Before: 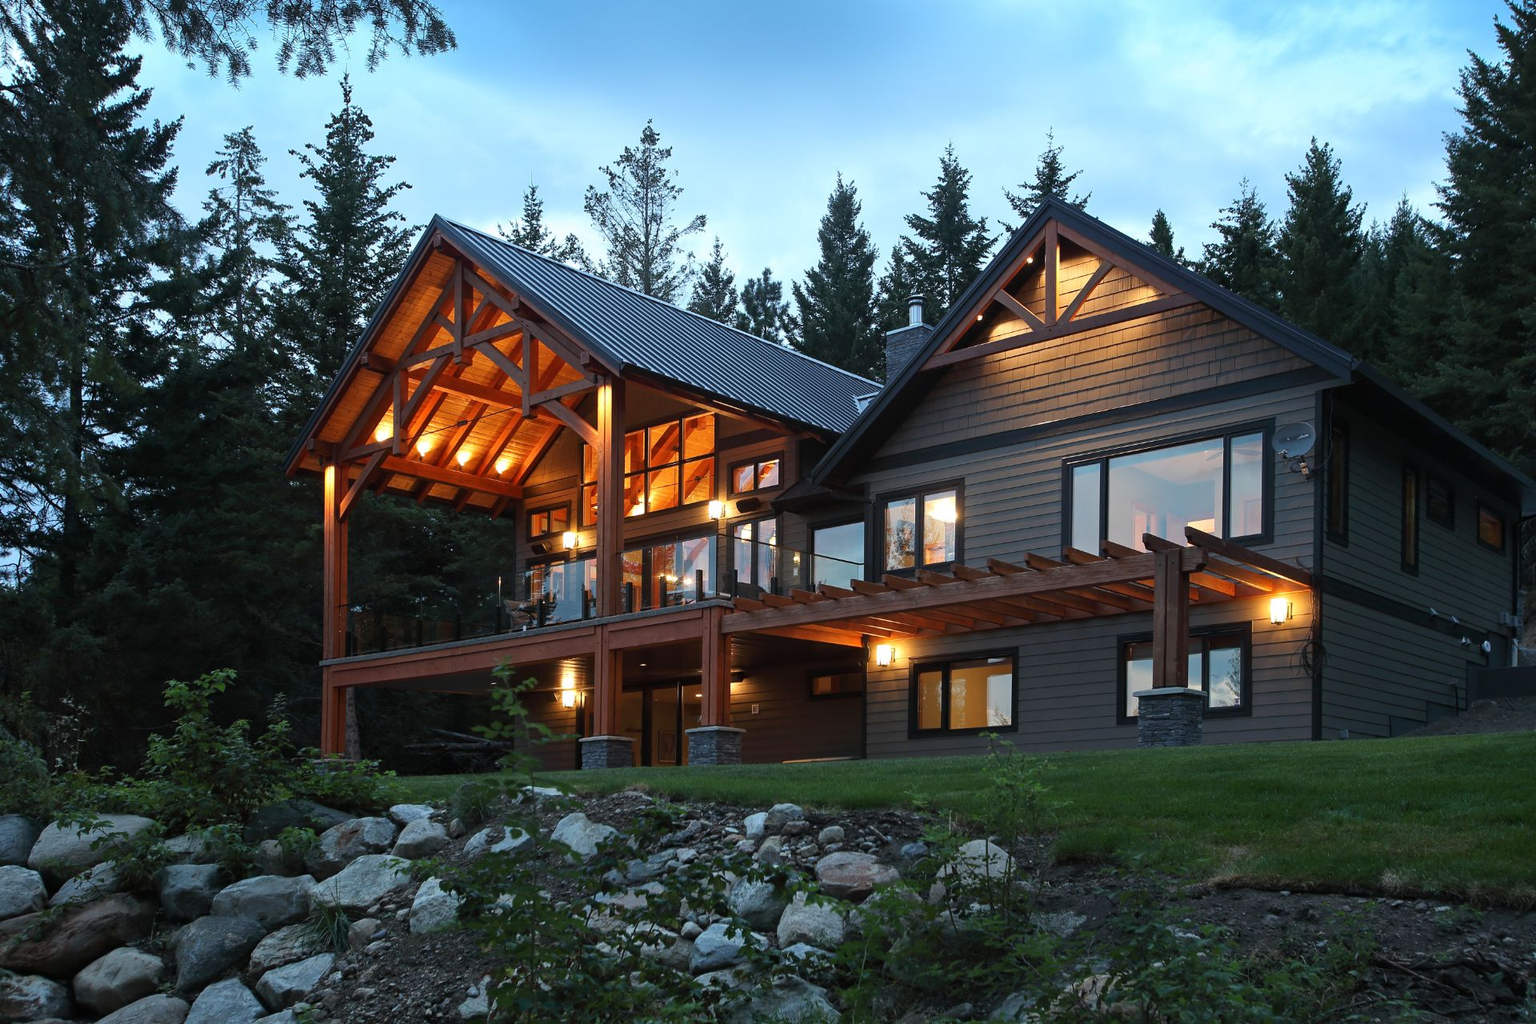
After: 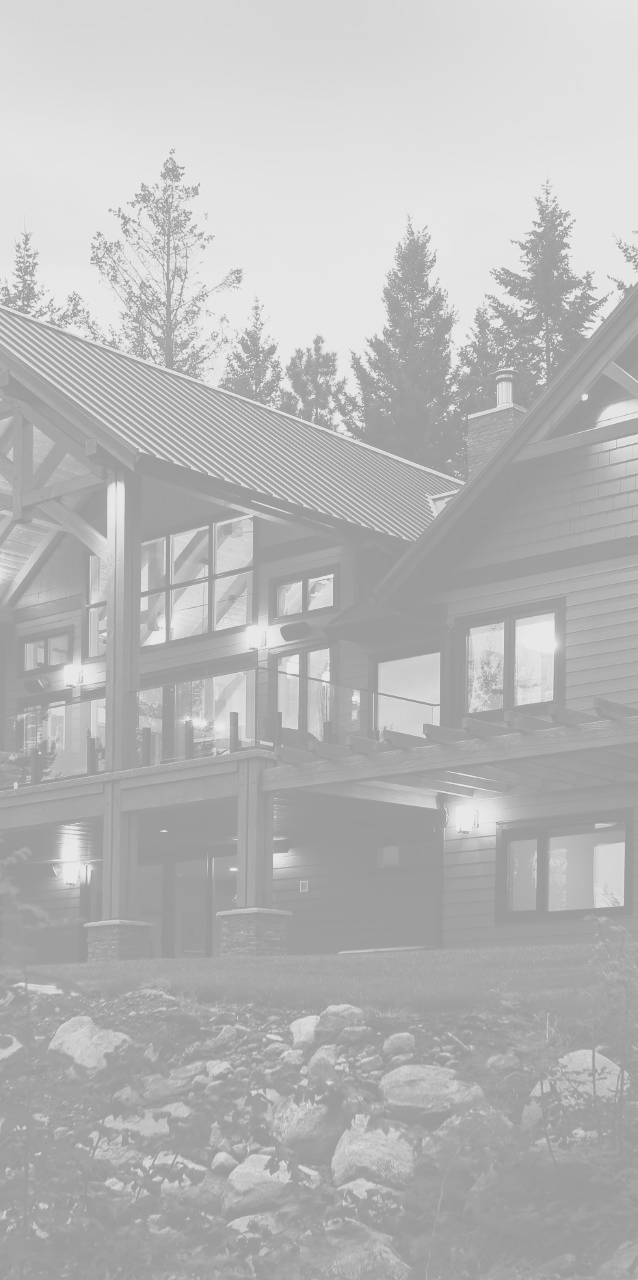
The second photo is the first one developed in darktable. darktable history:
crop: left 33.36%, right 33.36%
monochrome: a 30.25, b 92.03
contrast brightness saturation: contrast 0.28
colorize: hue 331.2°, saturation 75%, source mix 30.28%, lightness 70.52%, version 1
